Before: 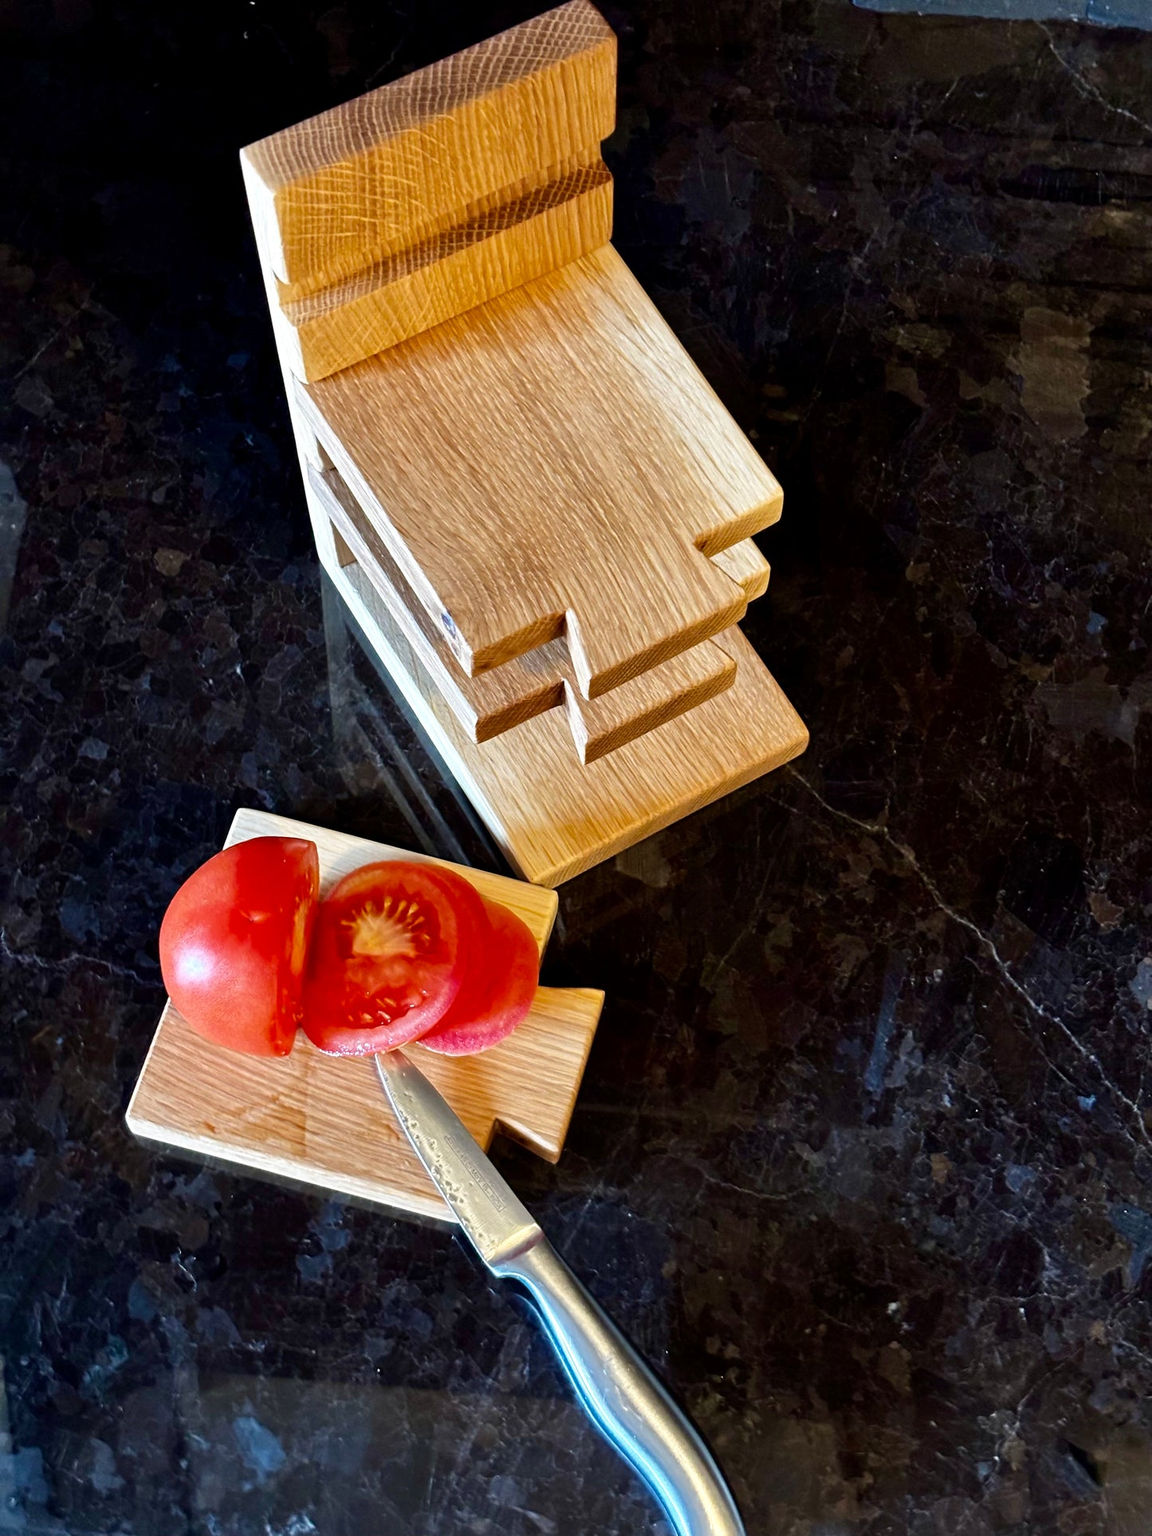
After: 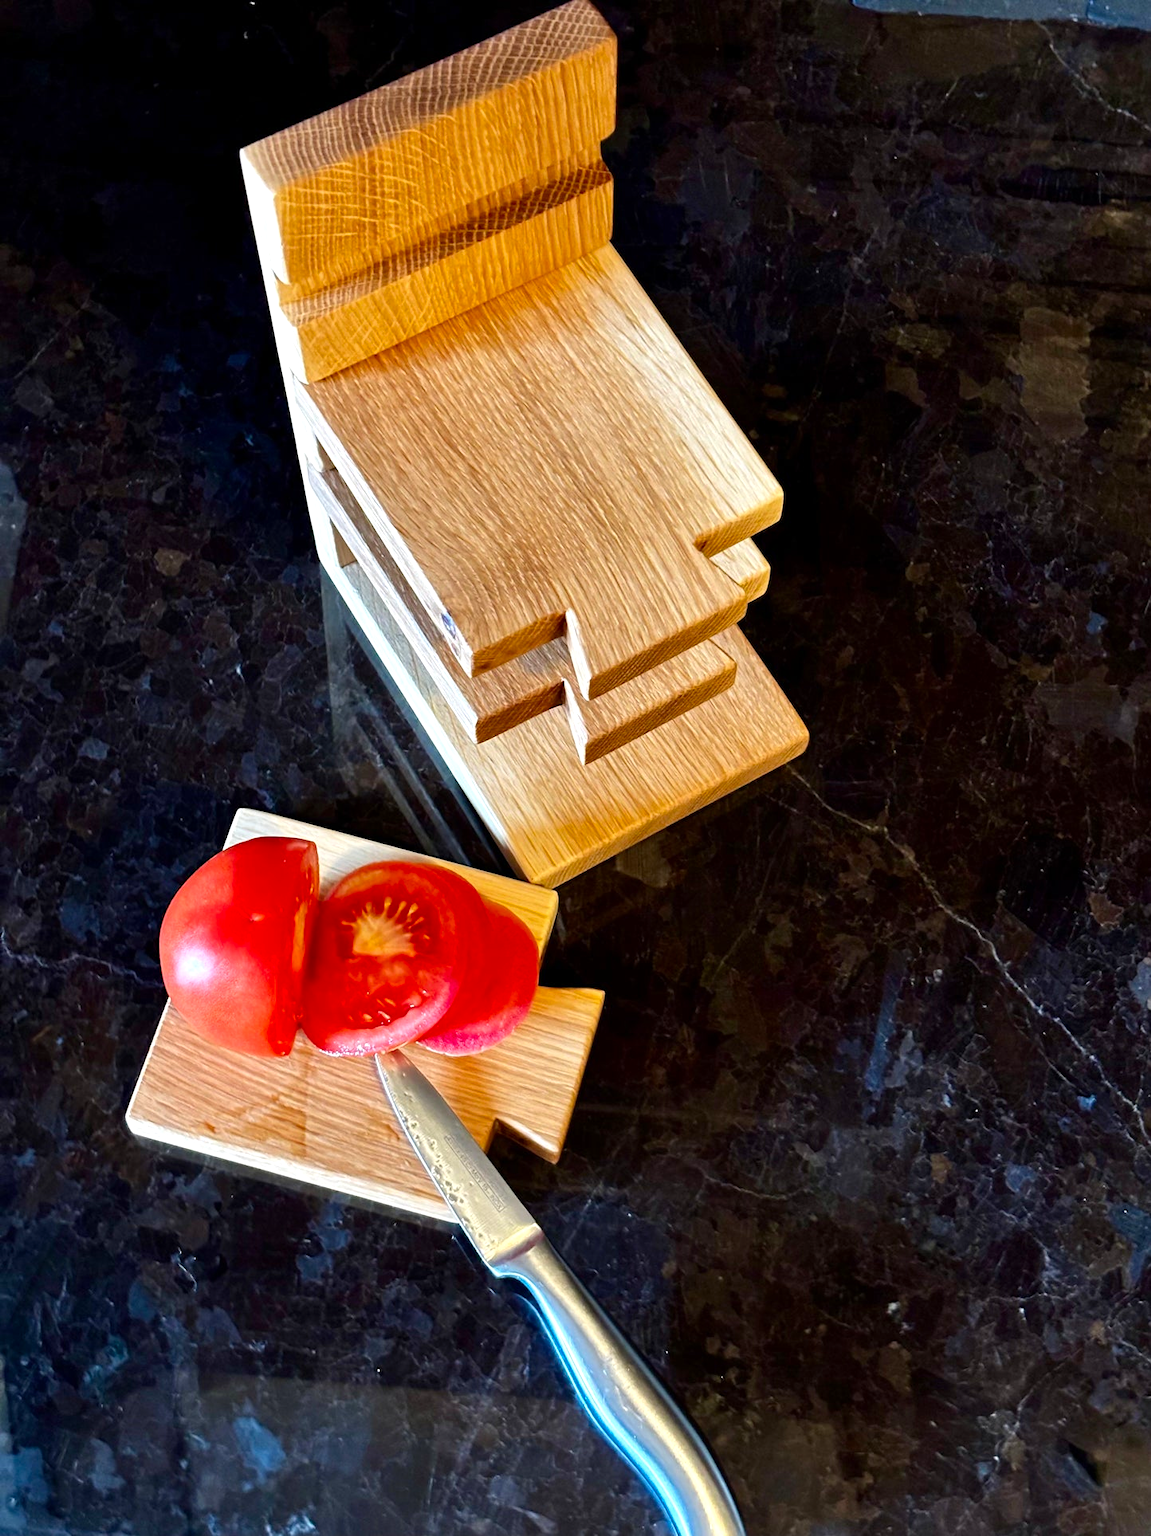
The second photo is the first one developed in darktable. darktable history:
contrast brightness saturation: contrast 0.04, saturation 0.16
exposure: exposure 0.178 EV, compensate exposure bias true, compensate highlight preservation false
